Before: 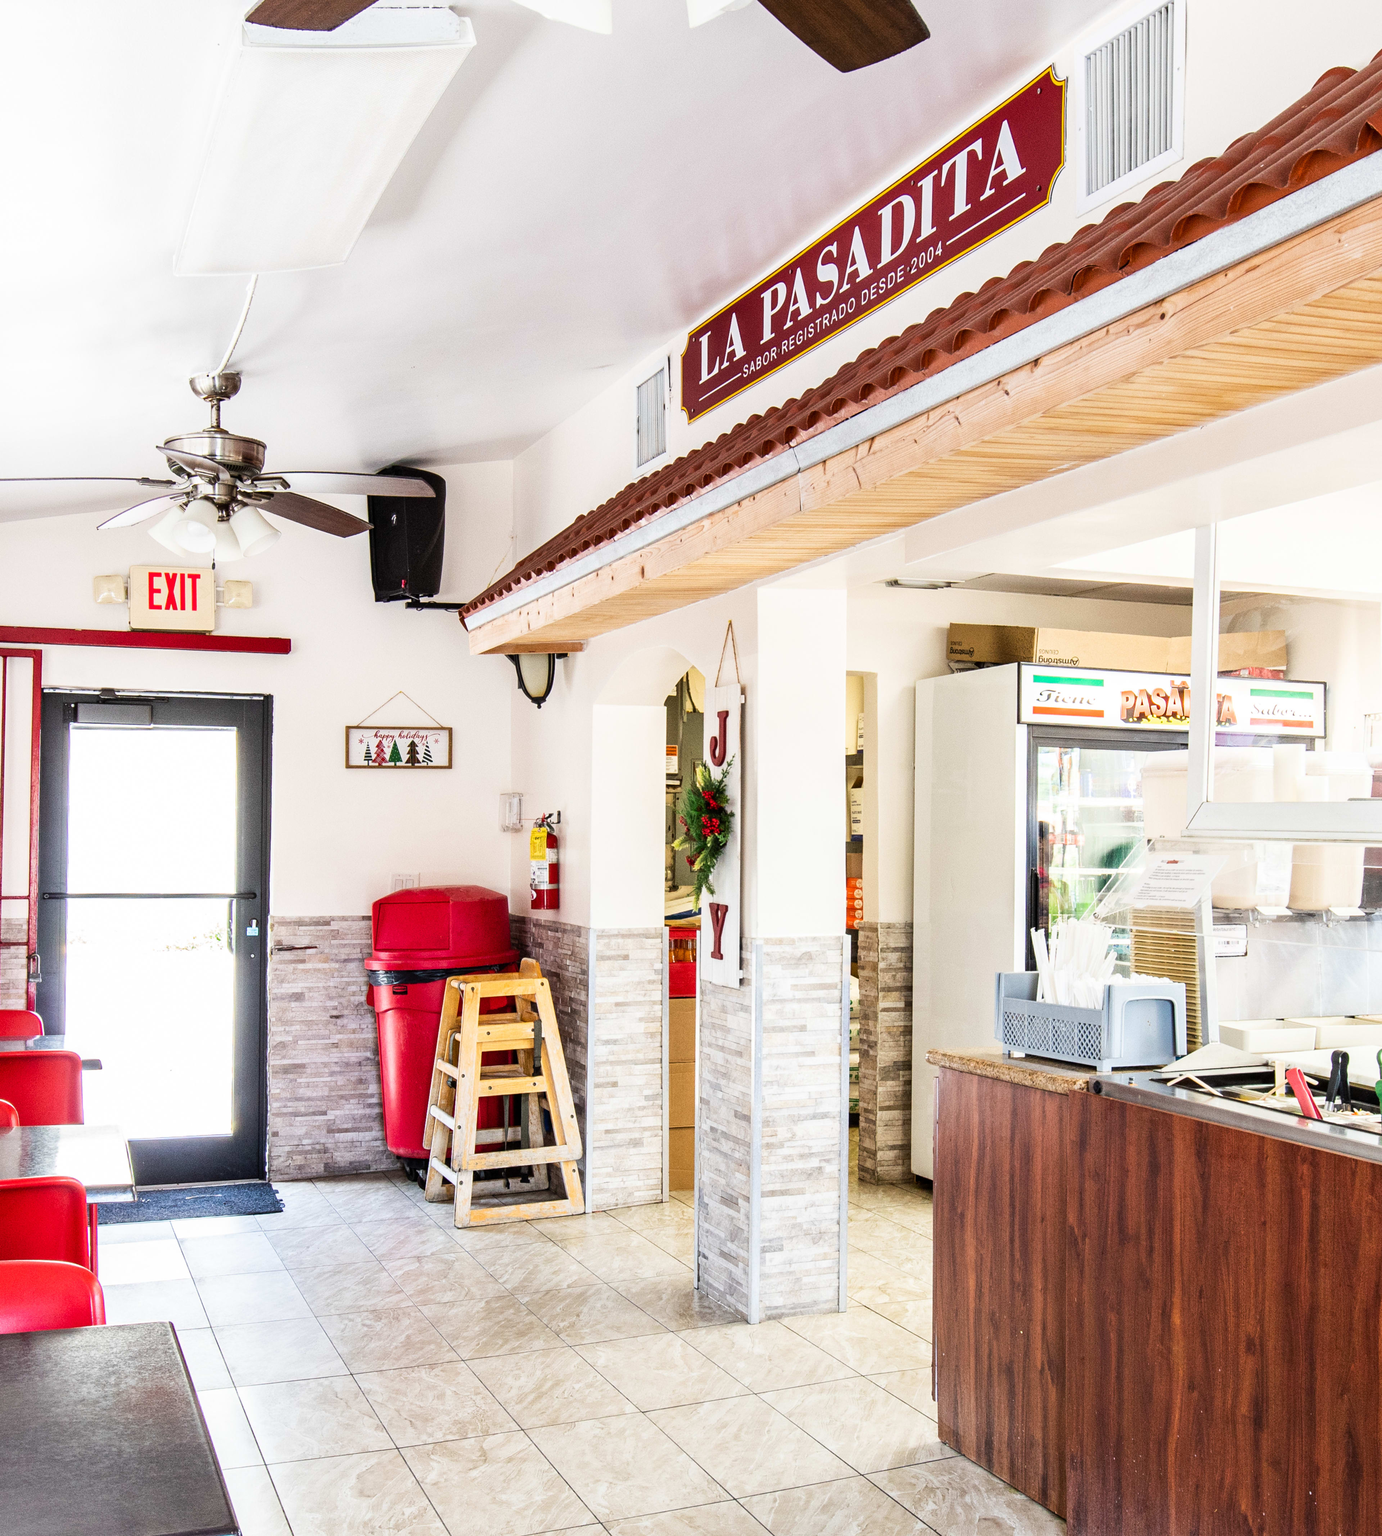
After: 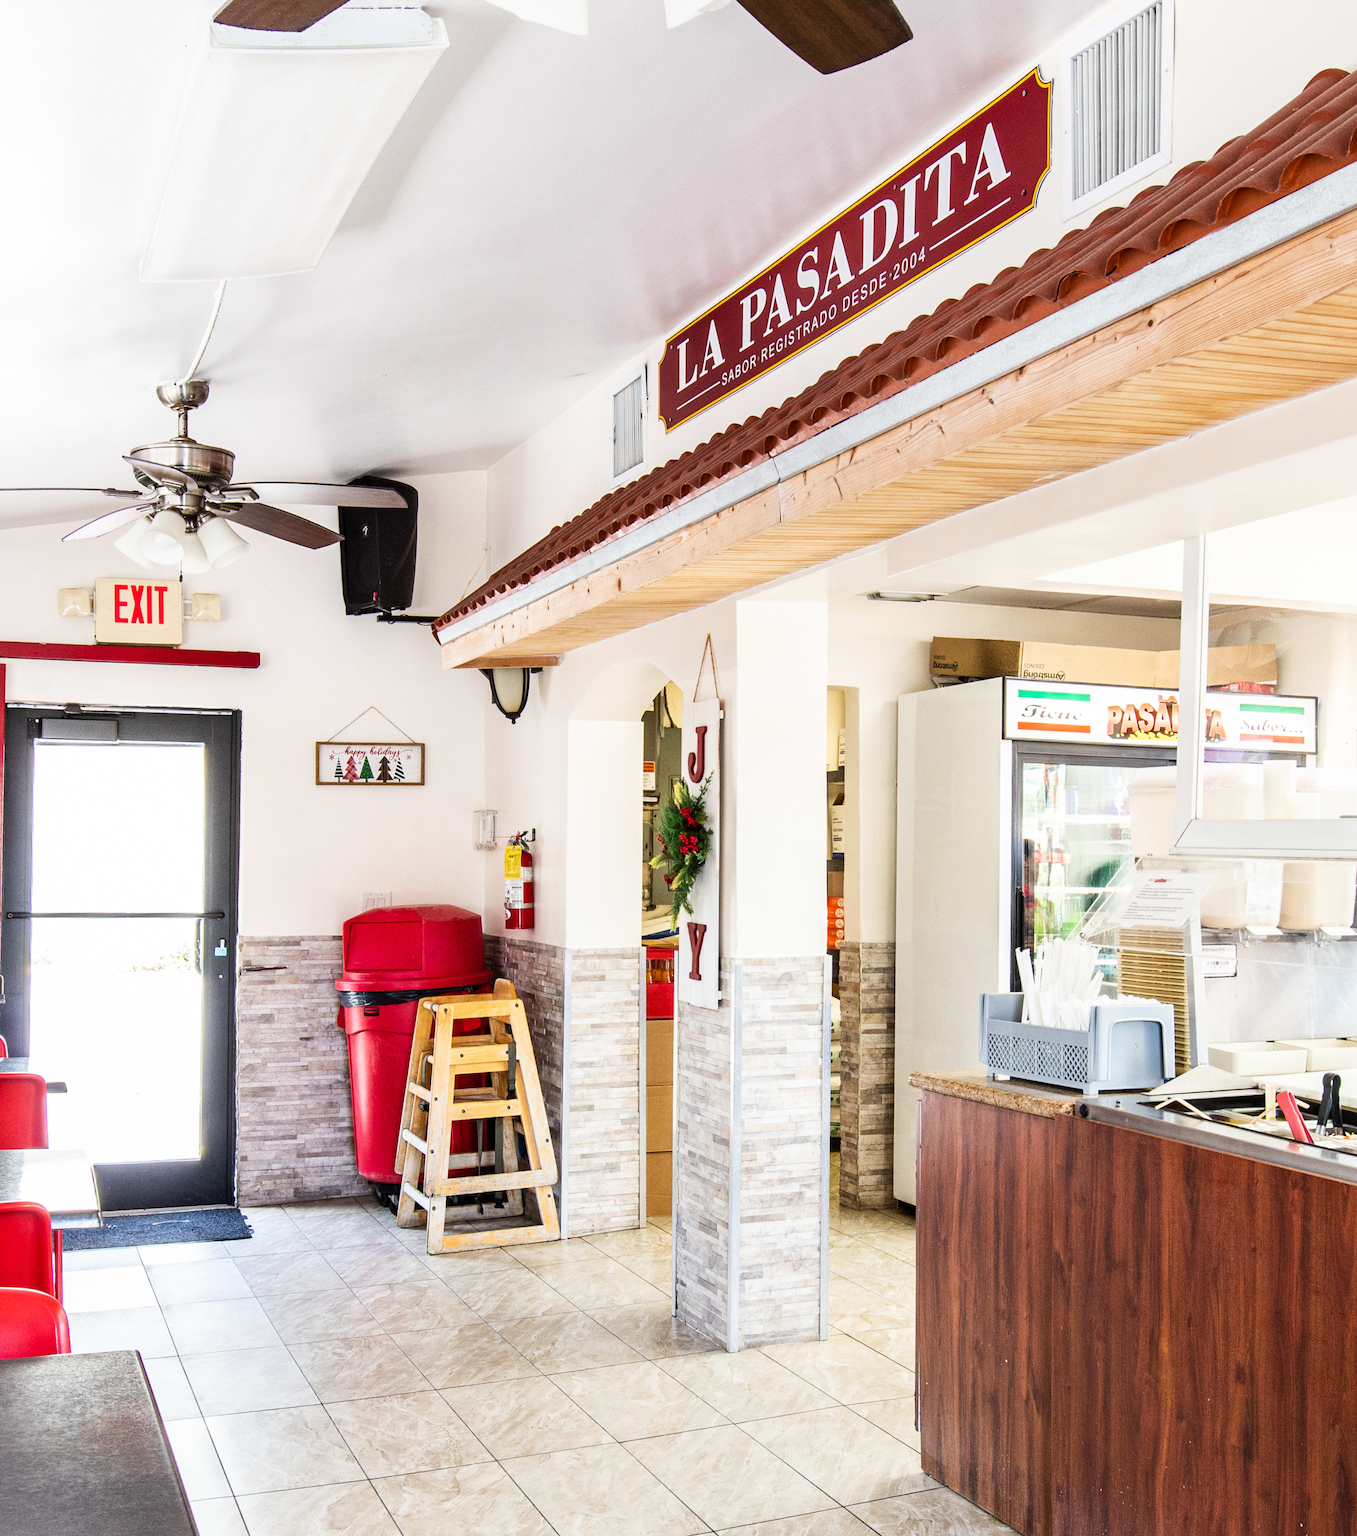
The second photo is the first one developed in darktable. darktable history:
crop and rotate: left 2.668%, right 1.16%, bottom 2.071%
